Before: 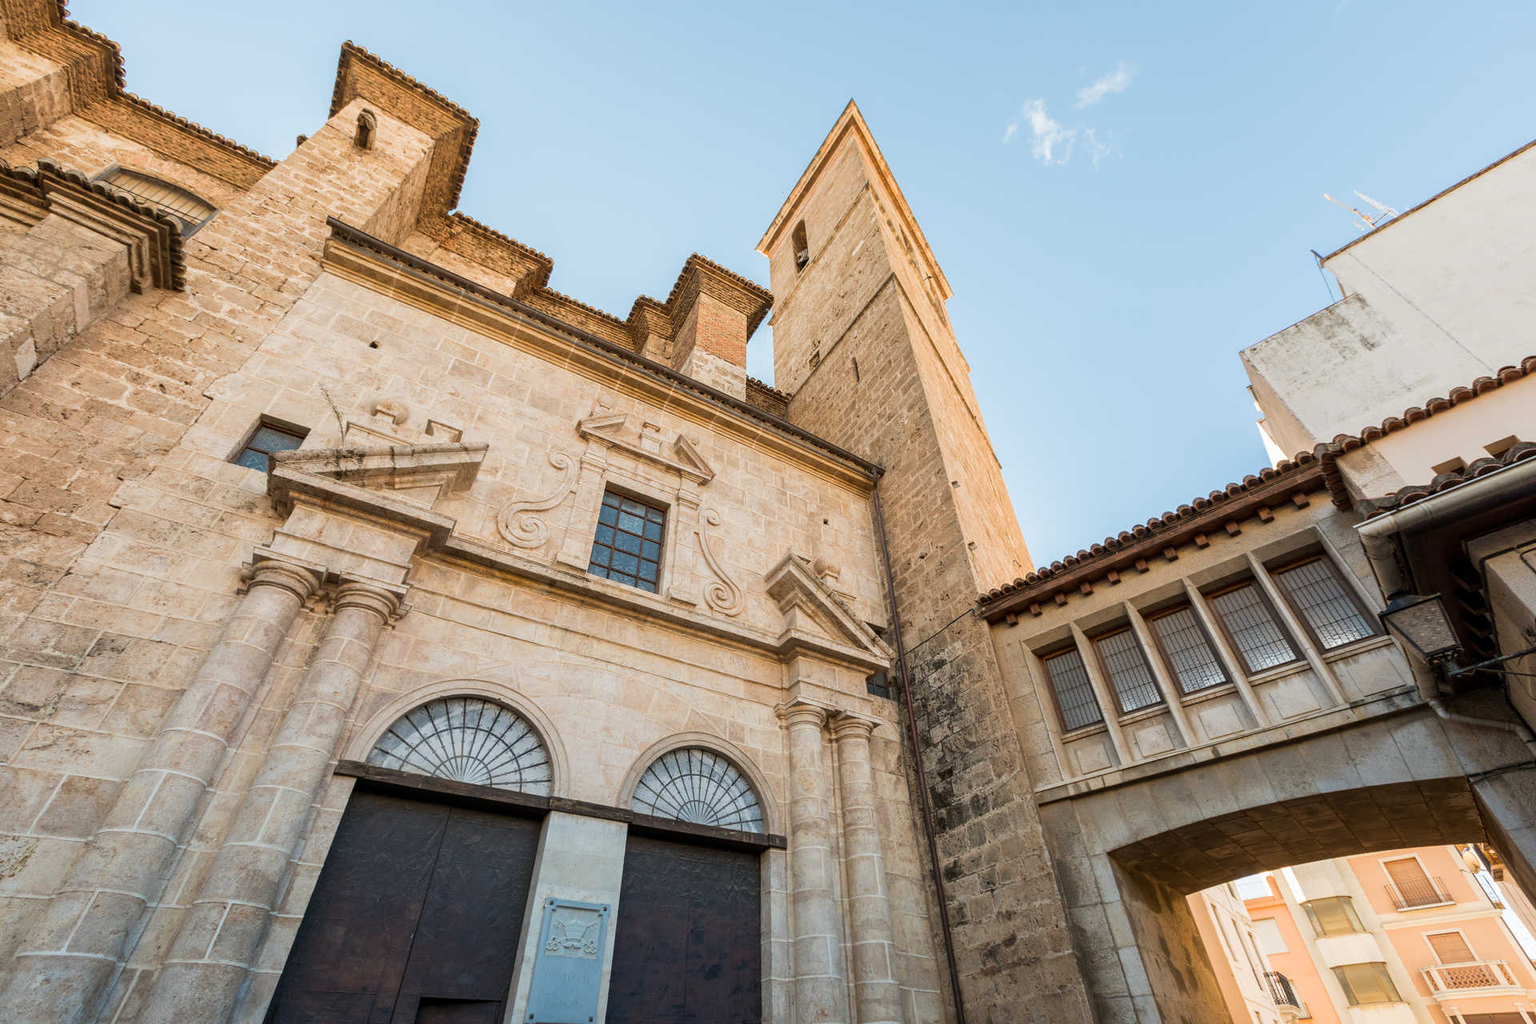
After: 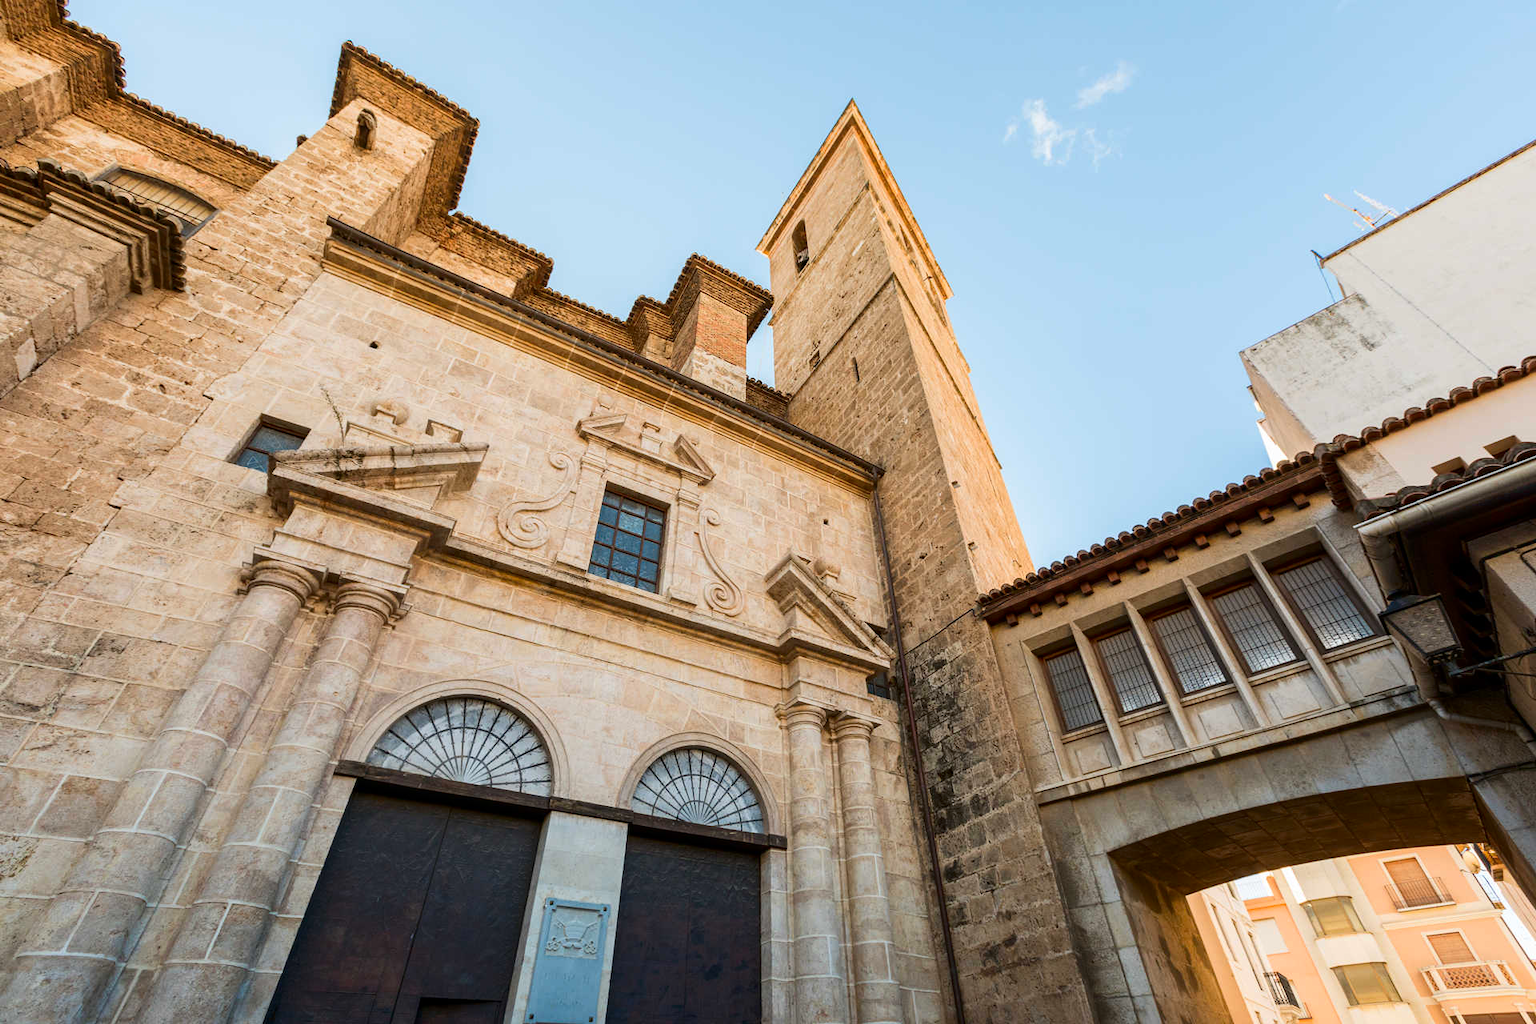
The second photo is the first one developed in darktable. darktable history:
contrast brightness saturation: contrast 0.125, brightness -0.049, saturation 0.154
